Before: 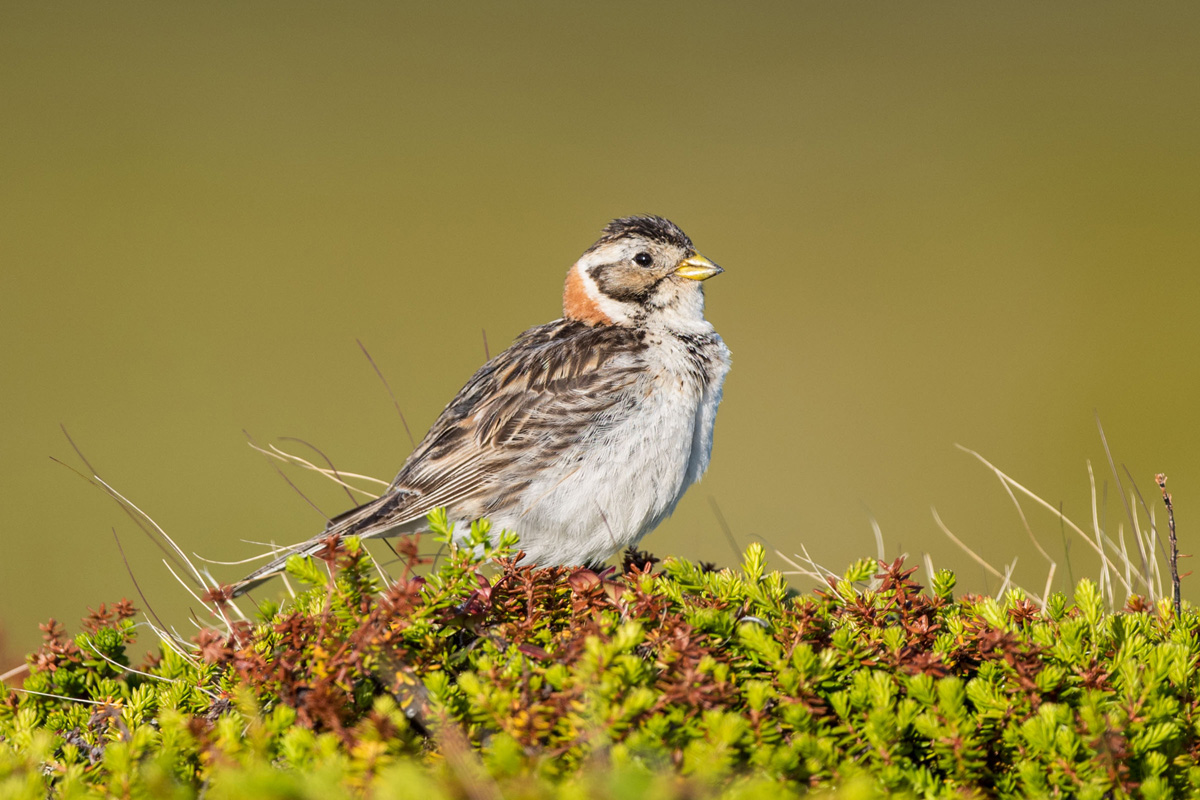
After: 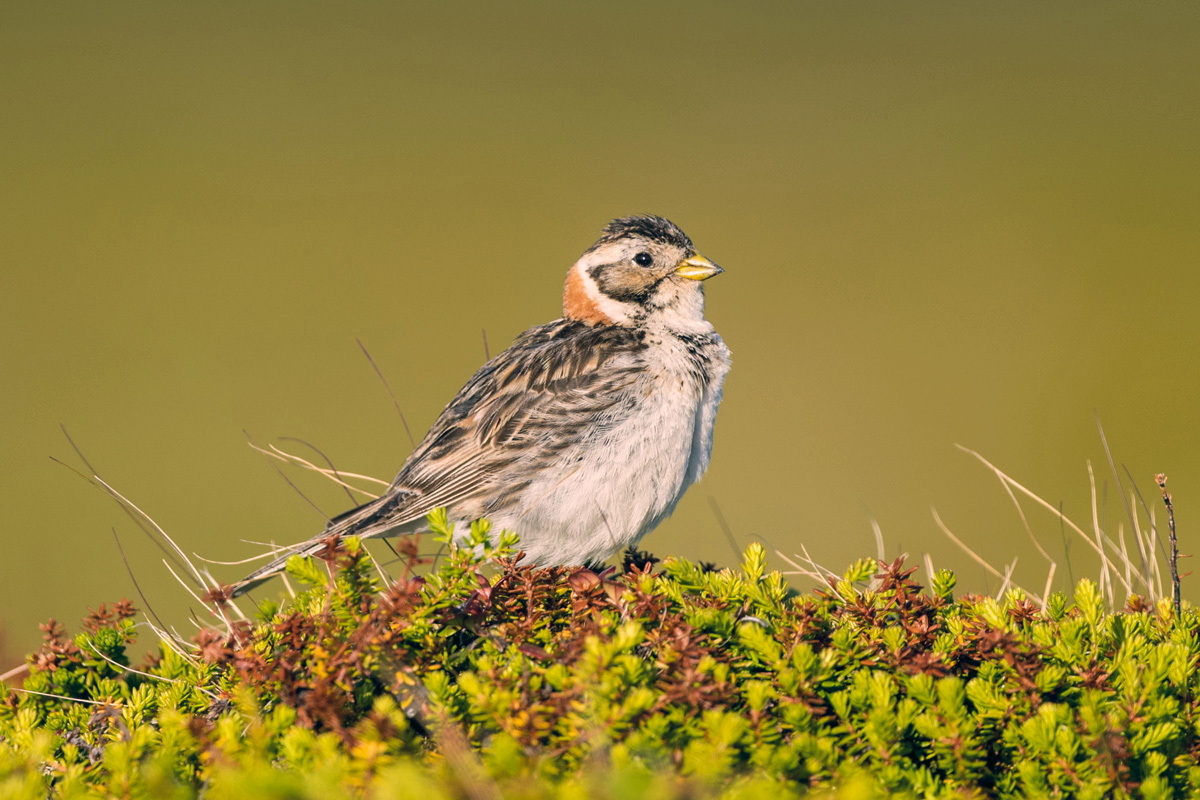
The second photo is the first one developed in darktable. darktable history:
white balance: red 0.983, blue 1.036
color correction: highlights a* 4.02, highlights b* 4.98, shadows a* -7.55, shadows b* 4.98
color balance rgb: shadows lift › hue 87.51°, highlights gain › chroma 3.21%, highlights gain › hue 55.1°, global offset › chroma 0.15%, global offset › hue 253.66°, linear chroma grading › global chroma 0.5%
